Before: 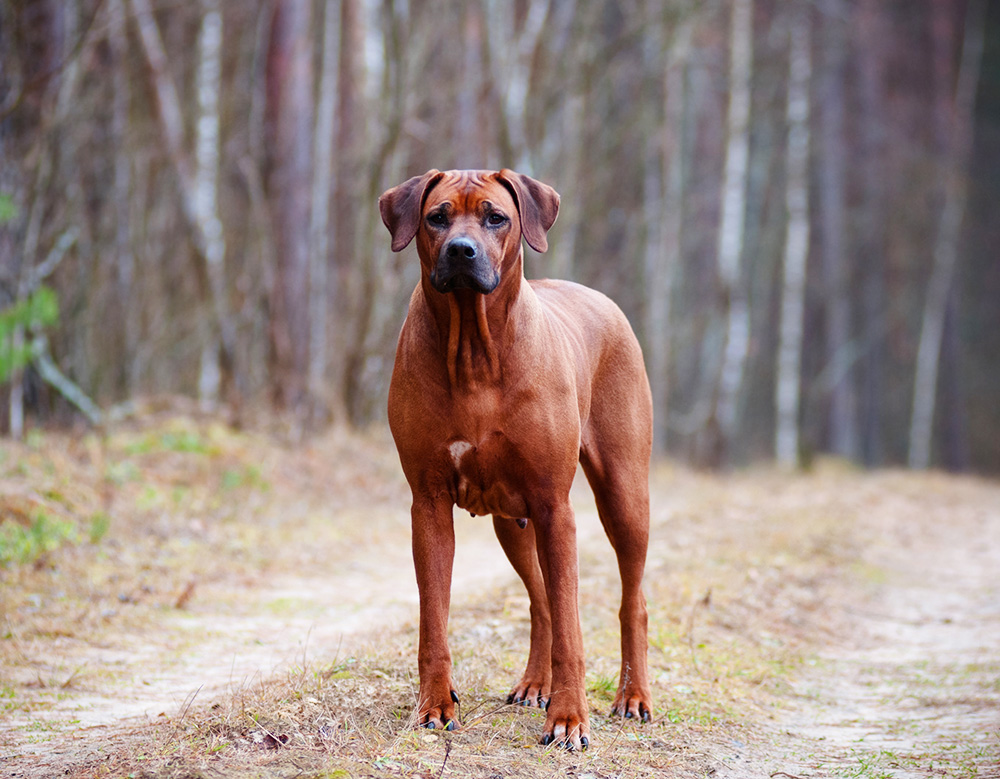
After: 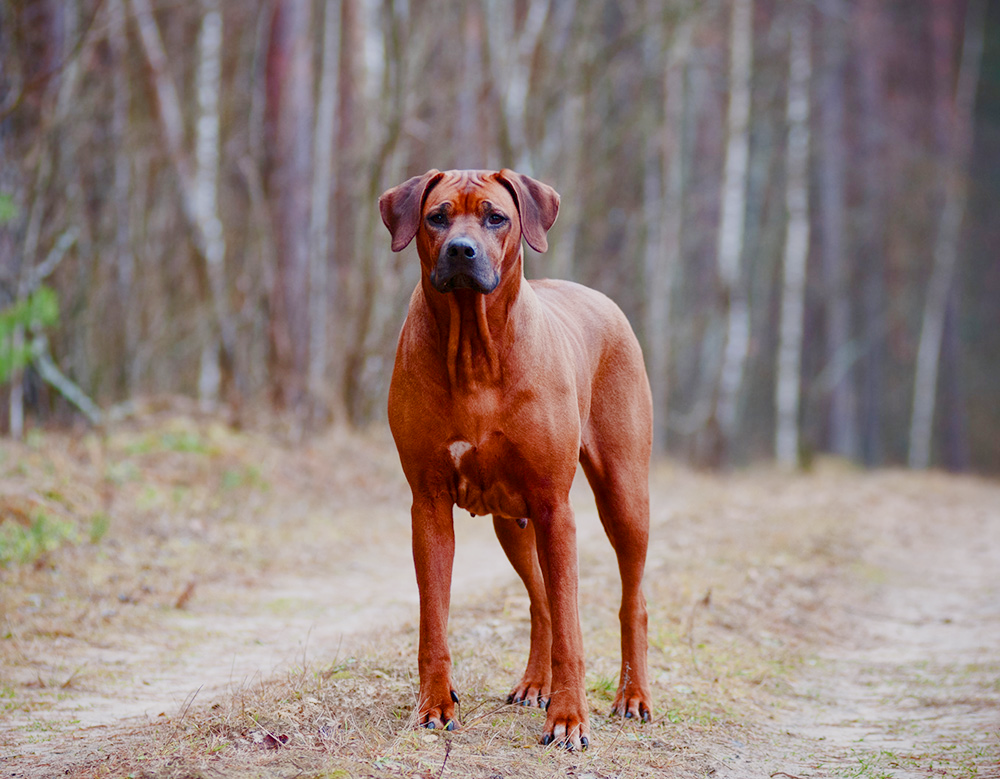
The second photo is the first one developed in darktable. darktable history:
color balance rgb: shadows lift › chroma 1%, shadows lift › hue 113°, highlights gain › chroma 0.2%, highlights gain › hue 333°, perceptual saturation grading › global saturation 20%, perceptual saturation grading › highlights -50%, perceptual saturation grading › shadows 25%, contrast -20%
local contrast: mode bilateral grid, contrast 20, coarseness 50, detail 120%, midtone range 0.2
